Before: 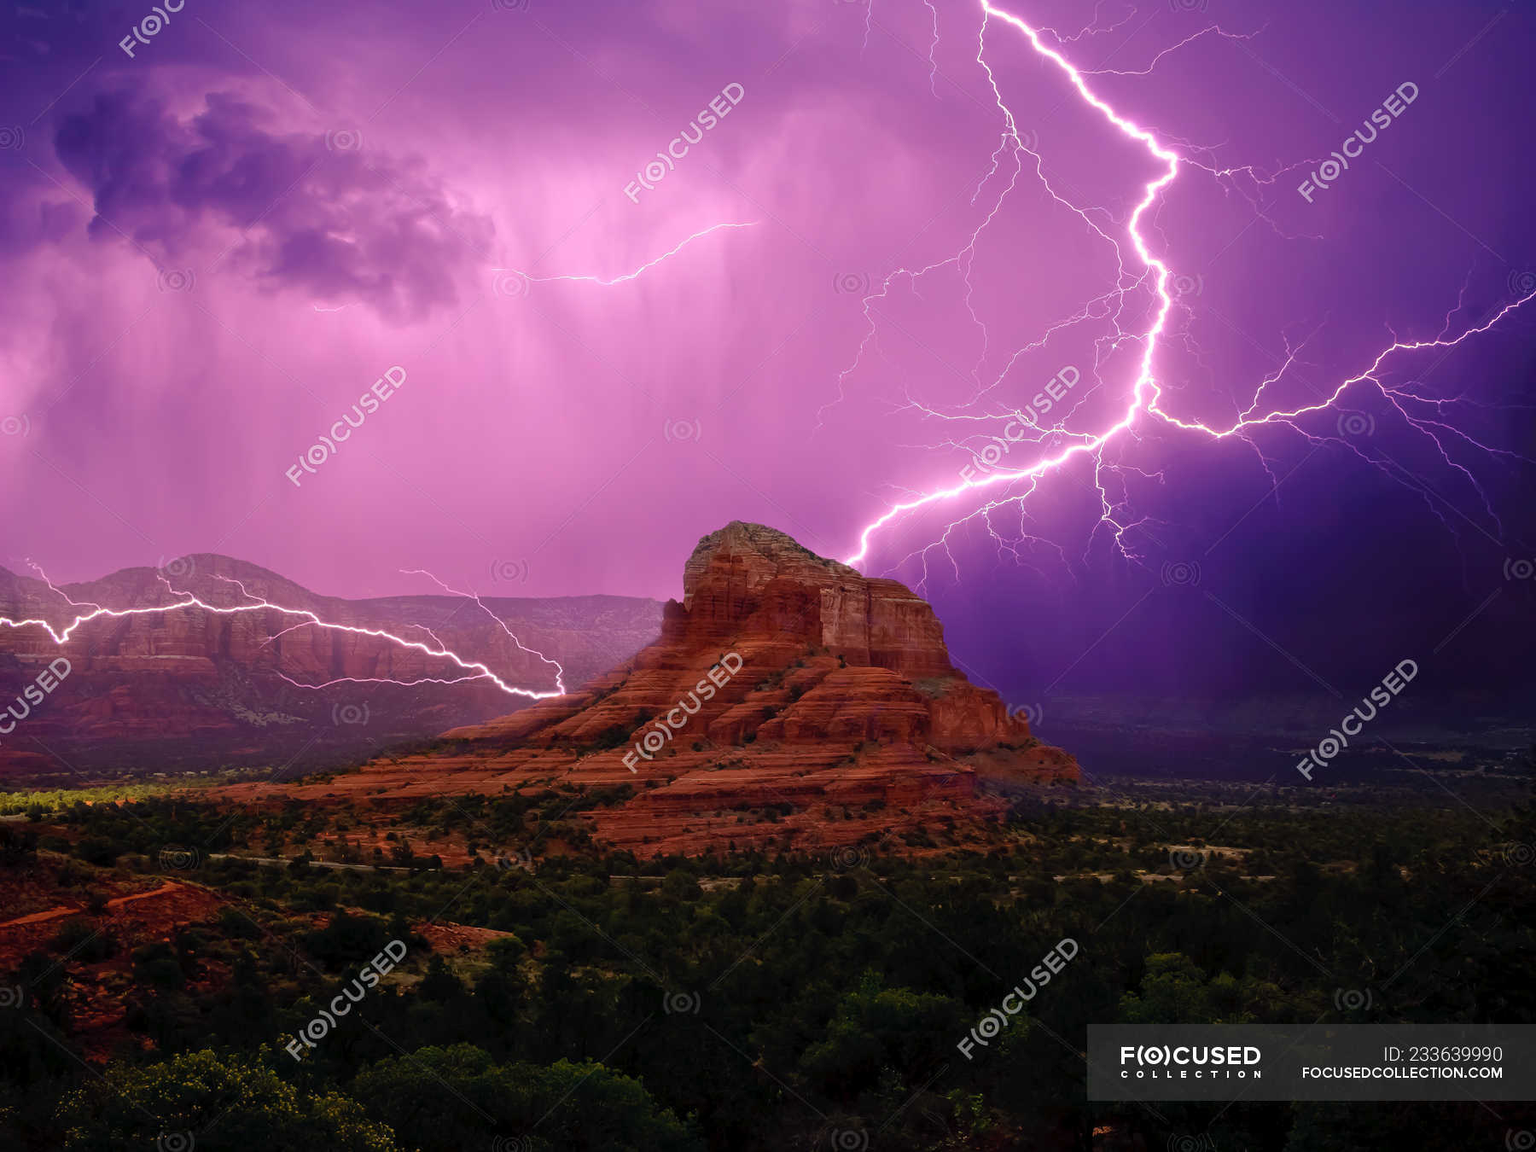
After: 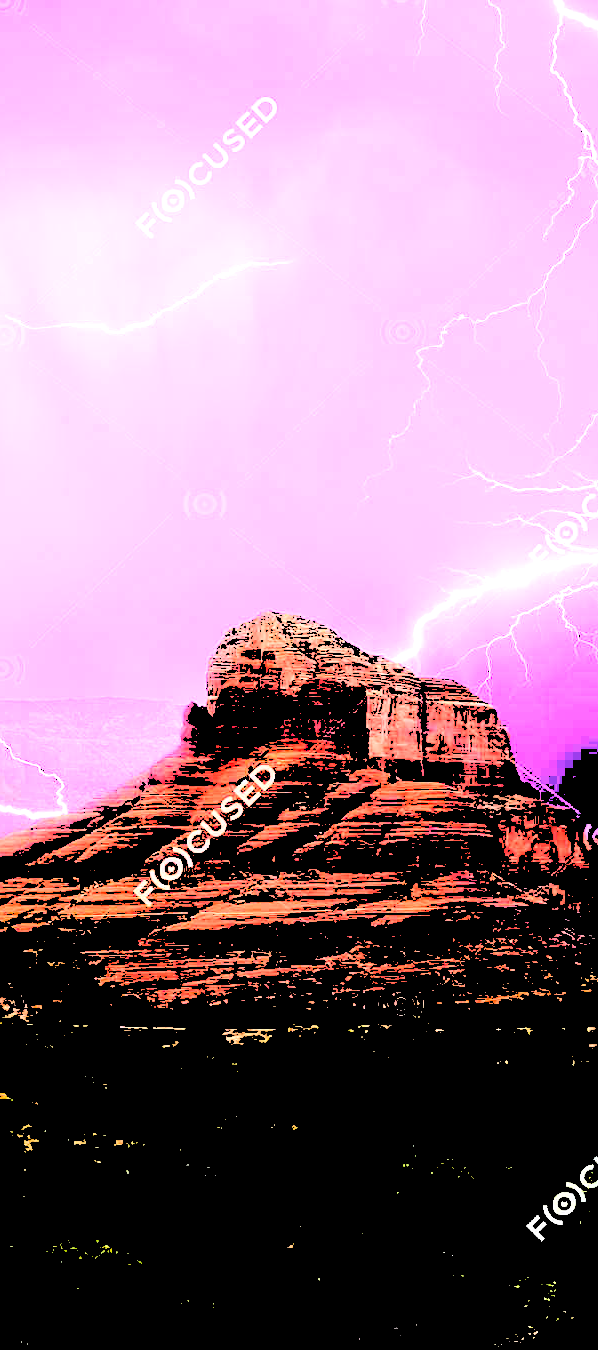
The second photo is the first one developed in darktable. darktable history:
levels: levels [0.246, 0.256, 0.506]
sharpen: on, module defaults
crop: left 33.093%, right 33.652%
